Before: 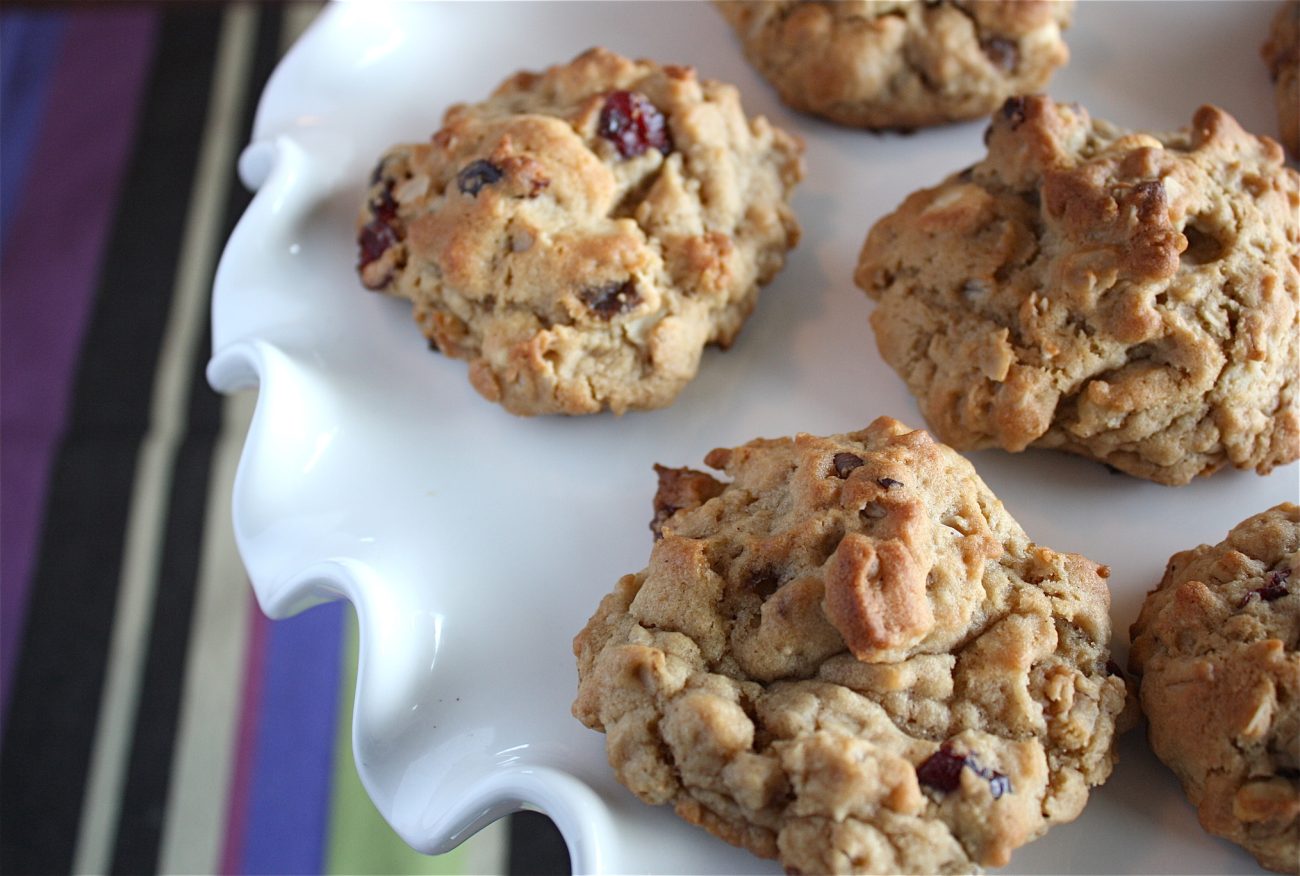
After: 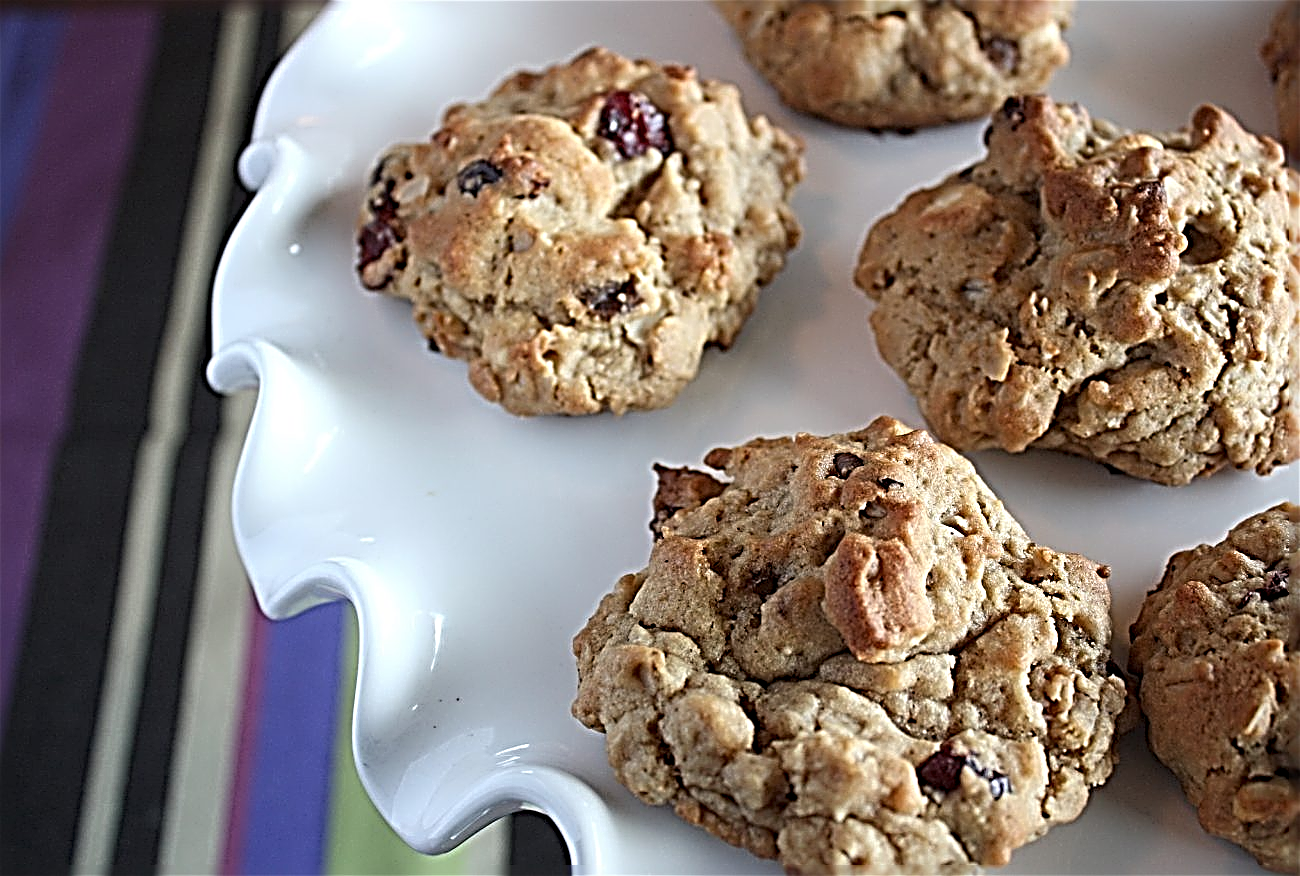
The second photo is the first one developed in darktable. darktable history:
color balance rgb: linear chroma grading › shadows -3%, linear chroma grading › highlights -4%
sharpen: radius 4.001, amount 2
